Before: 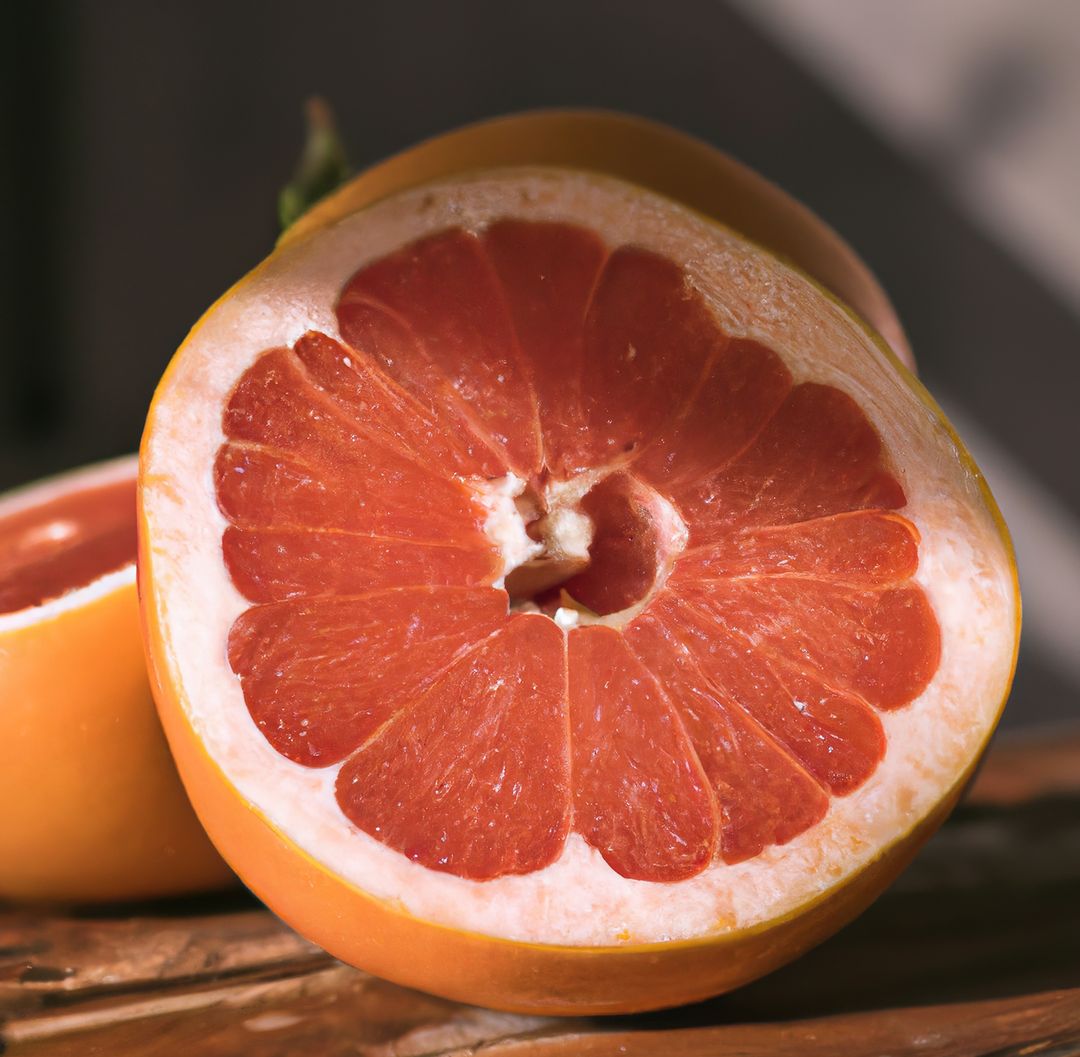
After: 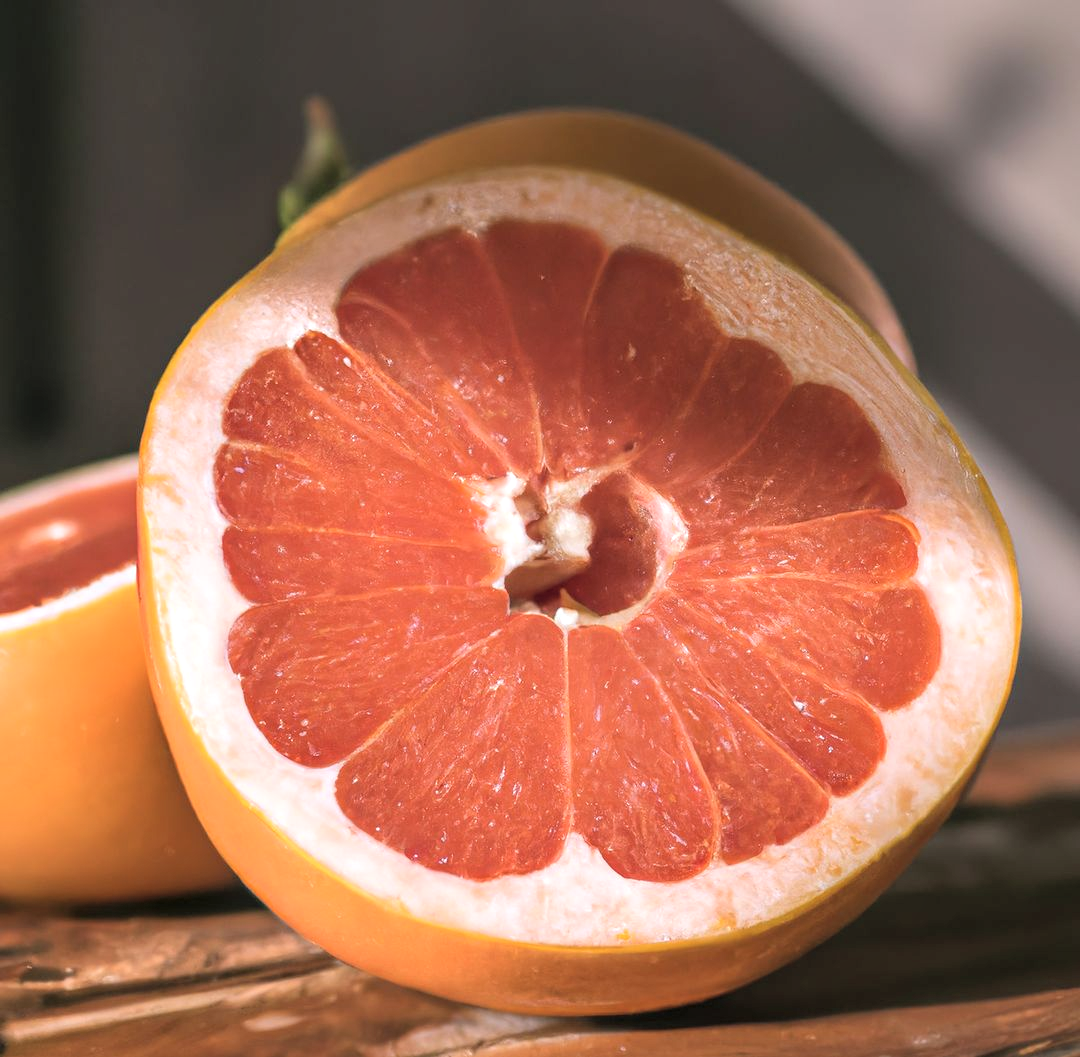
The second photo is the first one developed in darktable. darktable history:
local contrast: detail 130%
contrast brightness saturation: brightness 0.15
